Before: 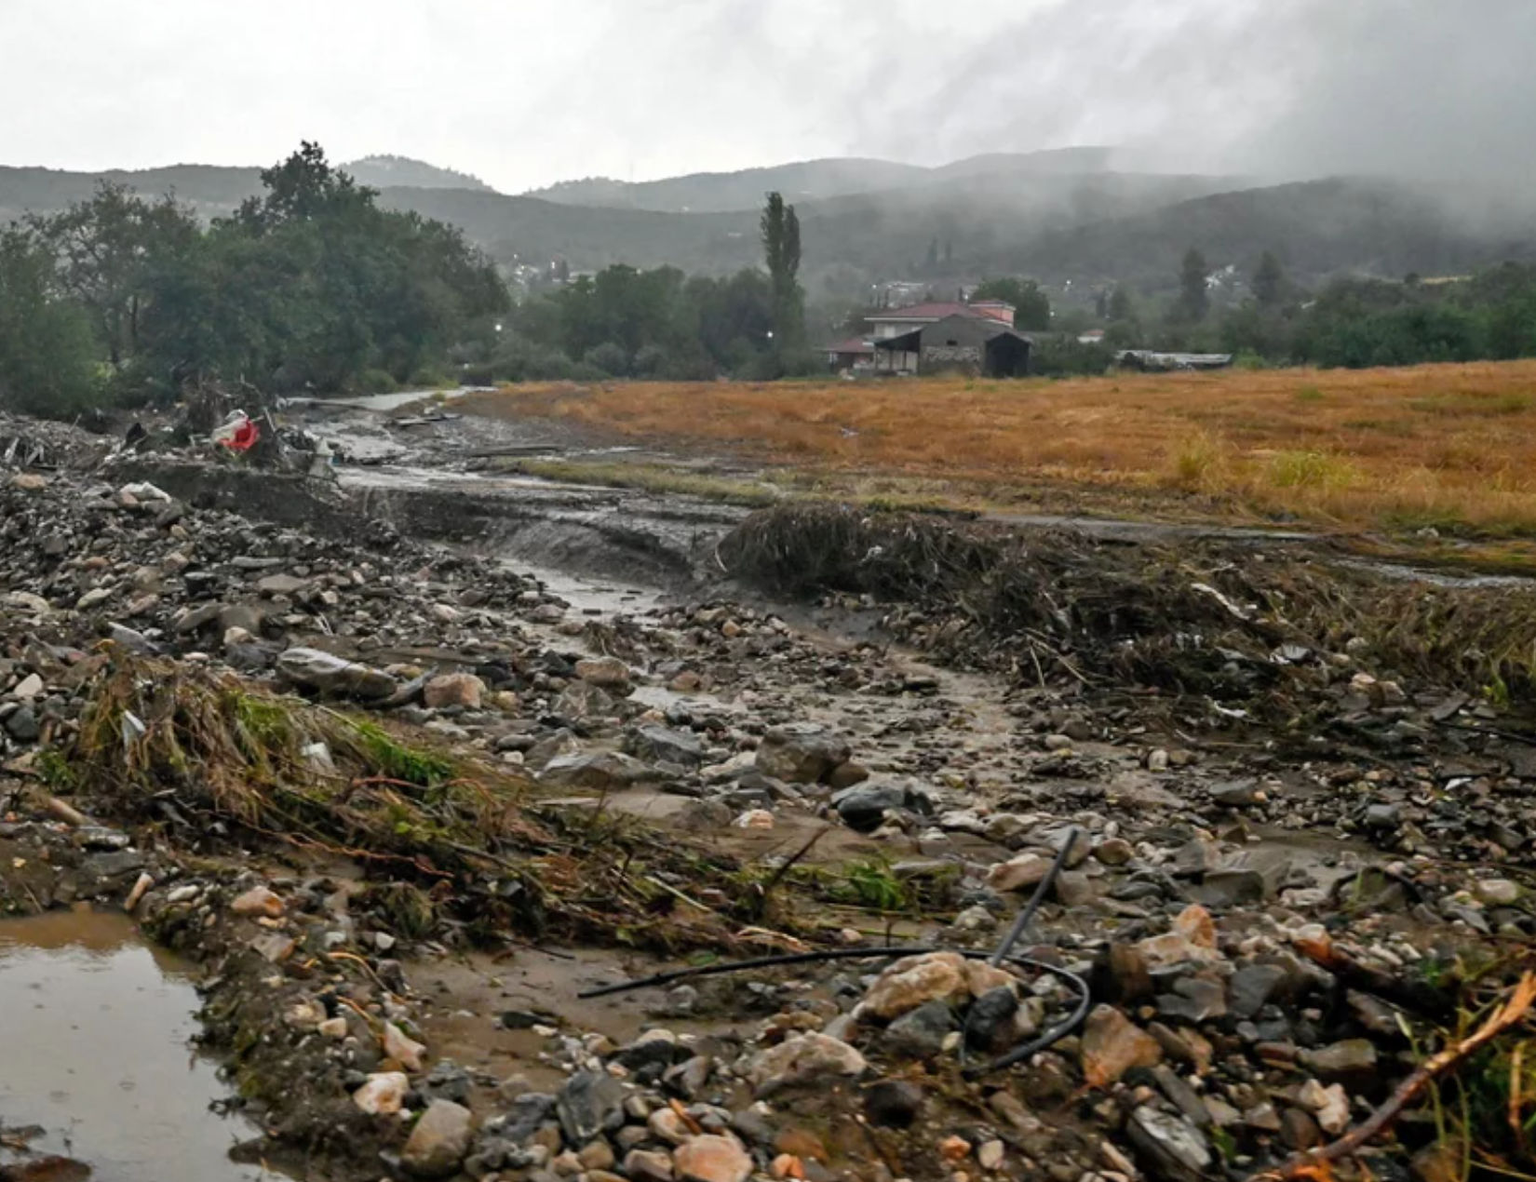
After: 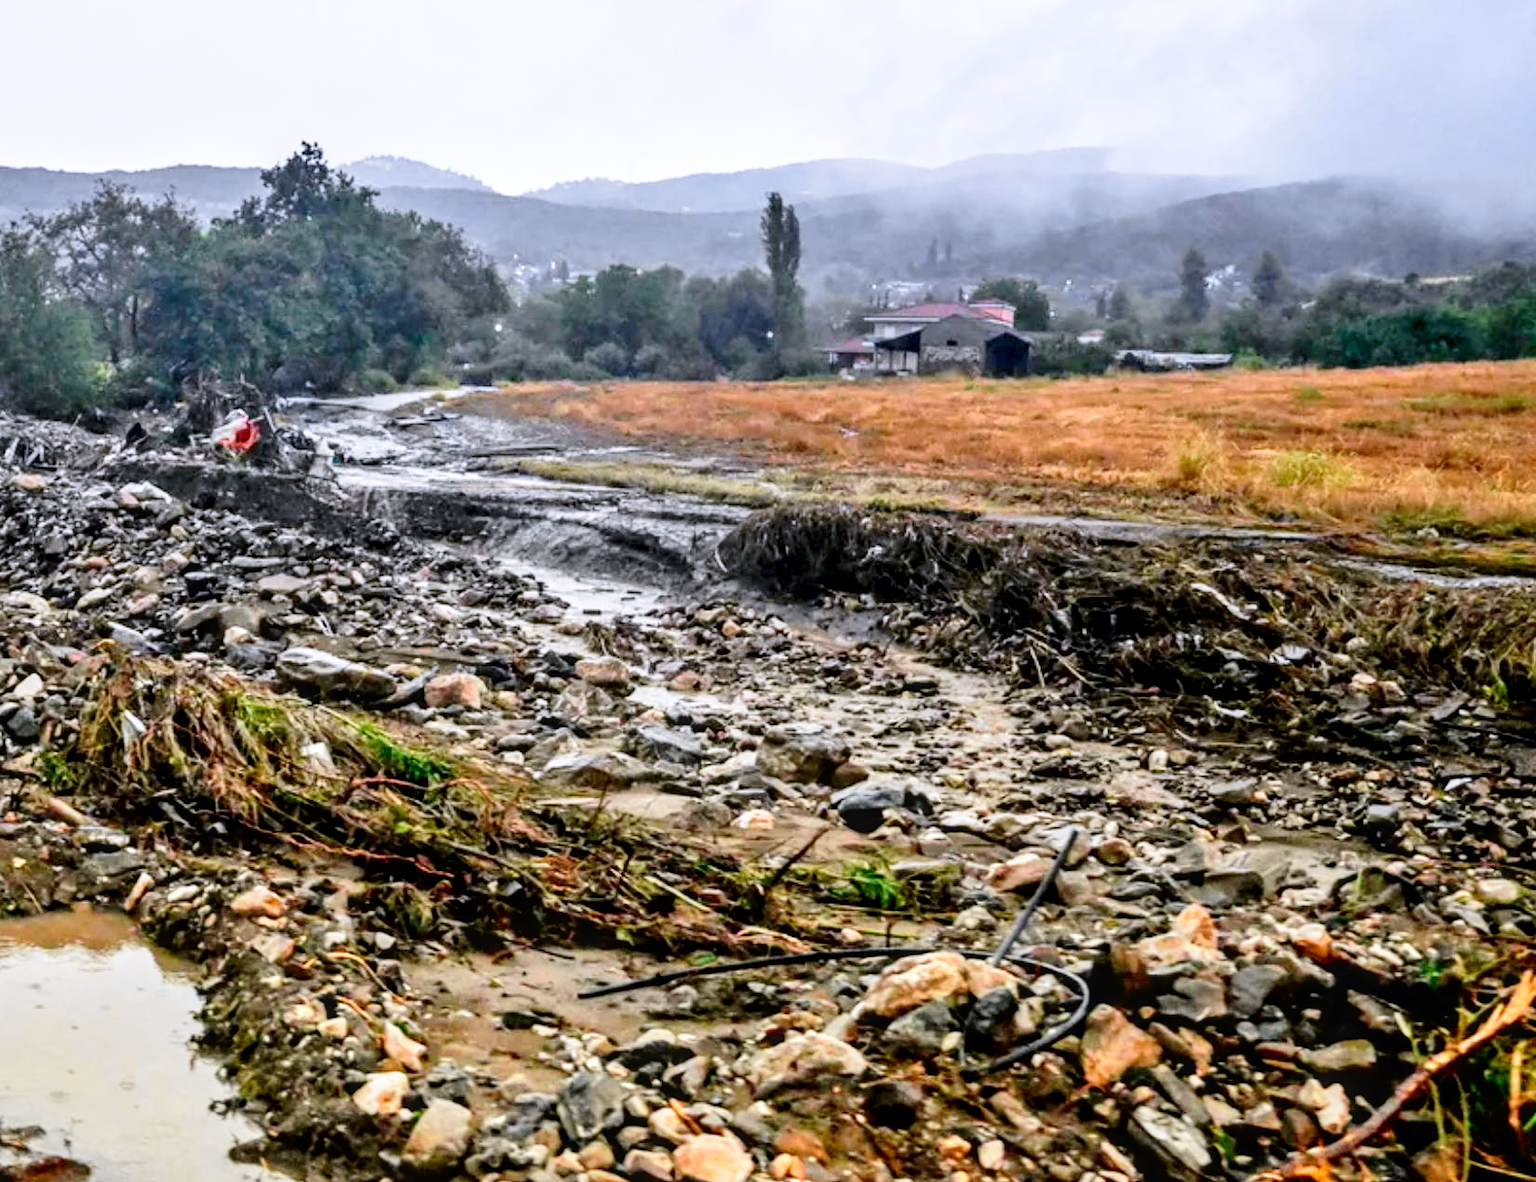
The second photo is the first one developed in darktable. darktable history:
base curve: curves: ch0 [(0, 0) (0.012, 0.01) (0.073, 0.168) (0.31, 0.711) (0.645, 0.957) (1, 1)], preserve colors none
graduated density: hue 238.83°, saturation 50%
local contrast: detail 130%
tone curve: curves: ch0 [(0, 0.018) (0.061, 0.041) (0.205, 0.191) (0.289, 0.292) (0.39, 0.424) (0.493, 0.551) (0.666, 0.743) (0.795, 0.841) (1, 0.998)]; ch1 [(0, 0) (0.385, 0.343) (0.439, 0.415) (0.494, 0.498) (0.501, 0.501) (0.51, 0.509) (0.548, 0.563) (0.586, 0.61) (0.684, 0.658) (0.783, 0.804) (1, 1)]; ch2 [(0, 0) (0.304, 0.31) (0.403, 0.399) (0.441, 0.428) (0.47, 0.469) (0.498, 0.496) (0.524, 0.538) (0.566, 0.579) (0.648, 0.665) (0.697, 0.699) (1, 1)], color space Lab, independent channels, preserve colors none
